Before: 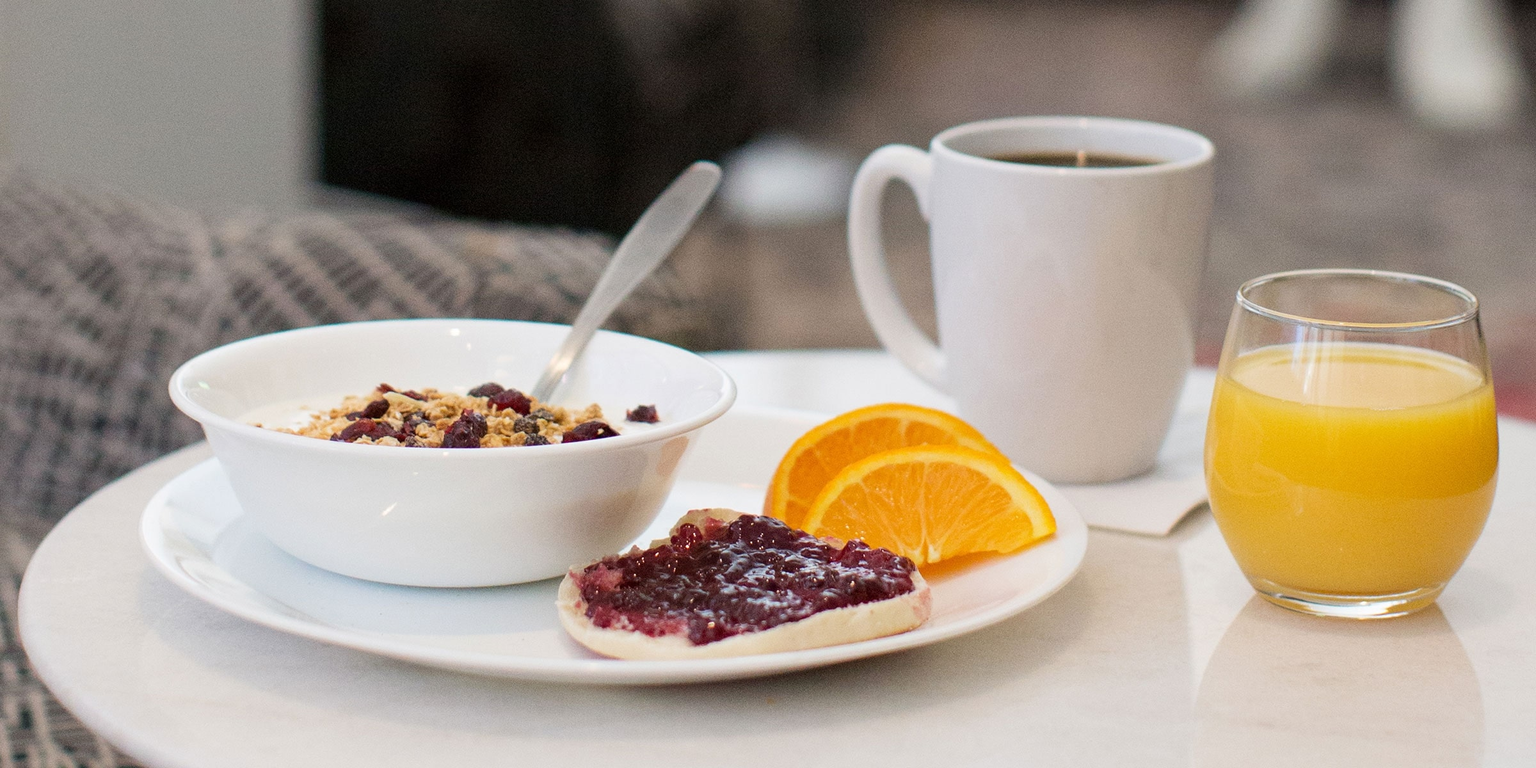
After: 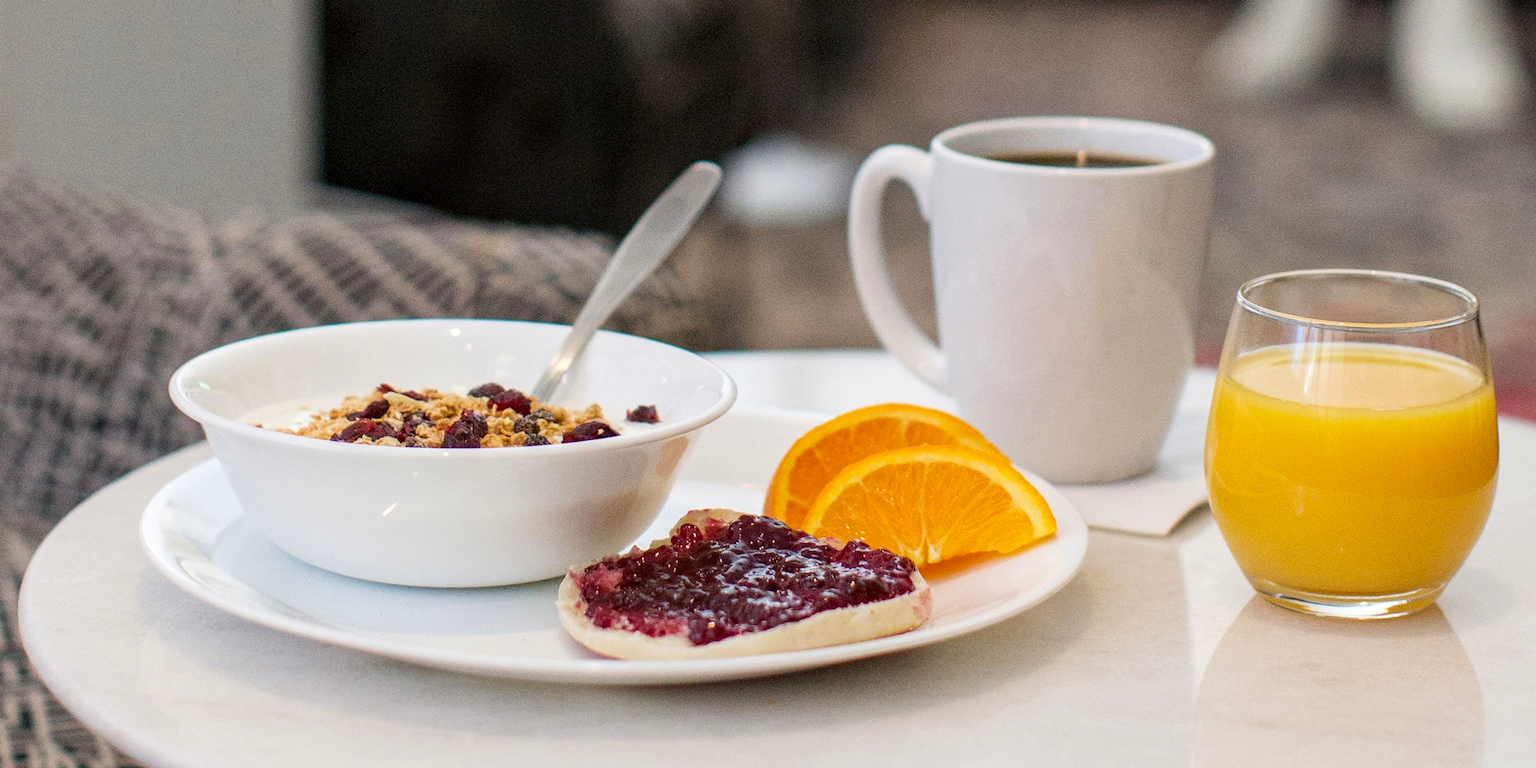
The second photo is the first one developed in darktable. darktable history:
contrast brightness saturation: contrast 0.037, saturation 0.157
local contrast: on, module defaults
